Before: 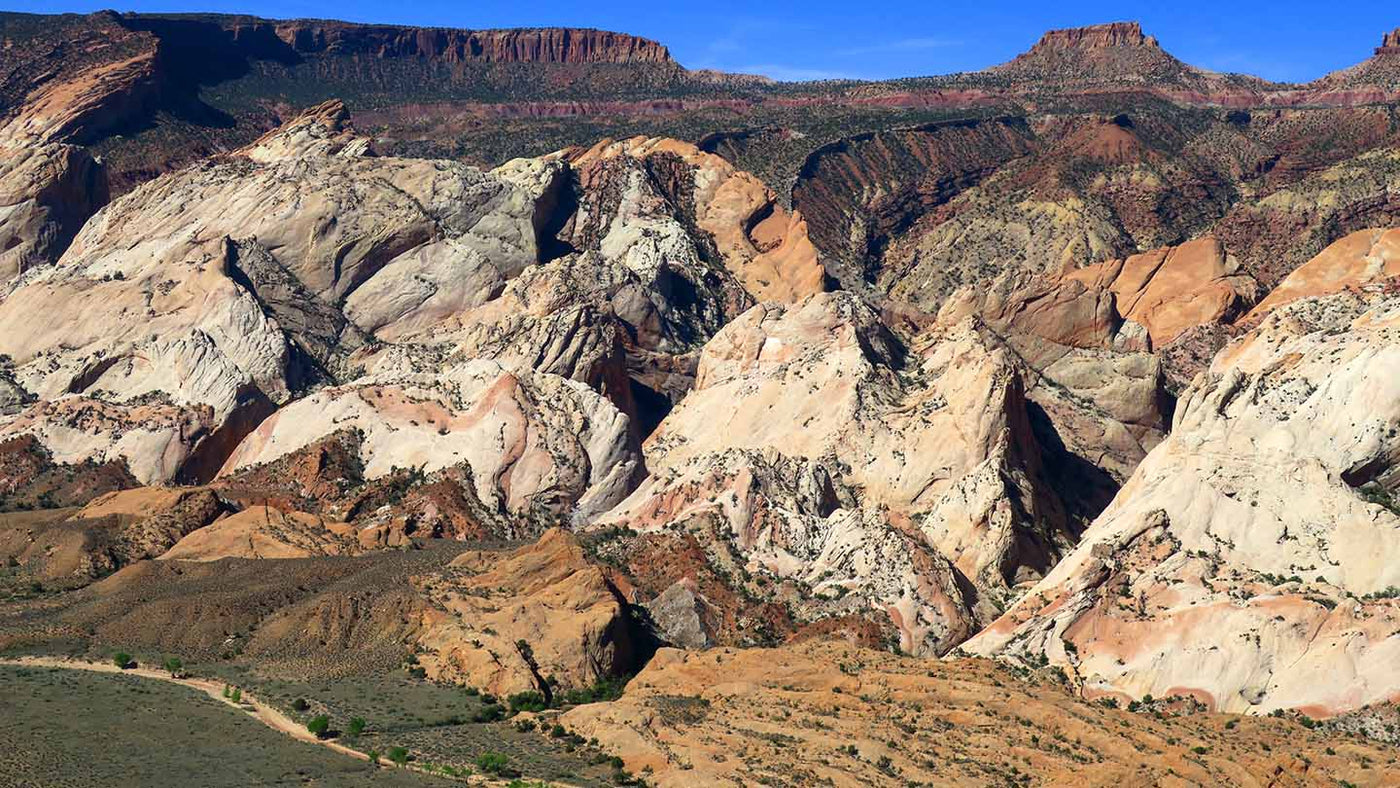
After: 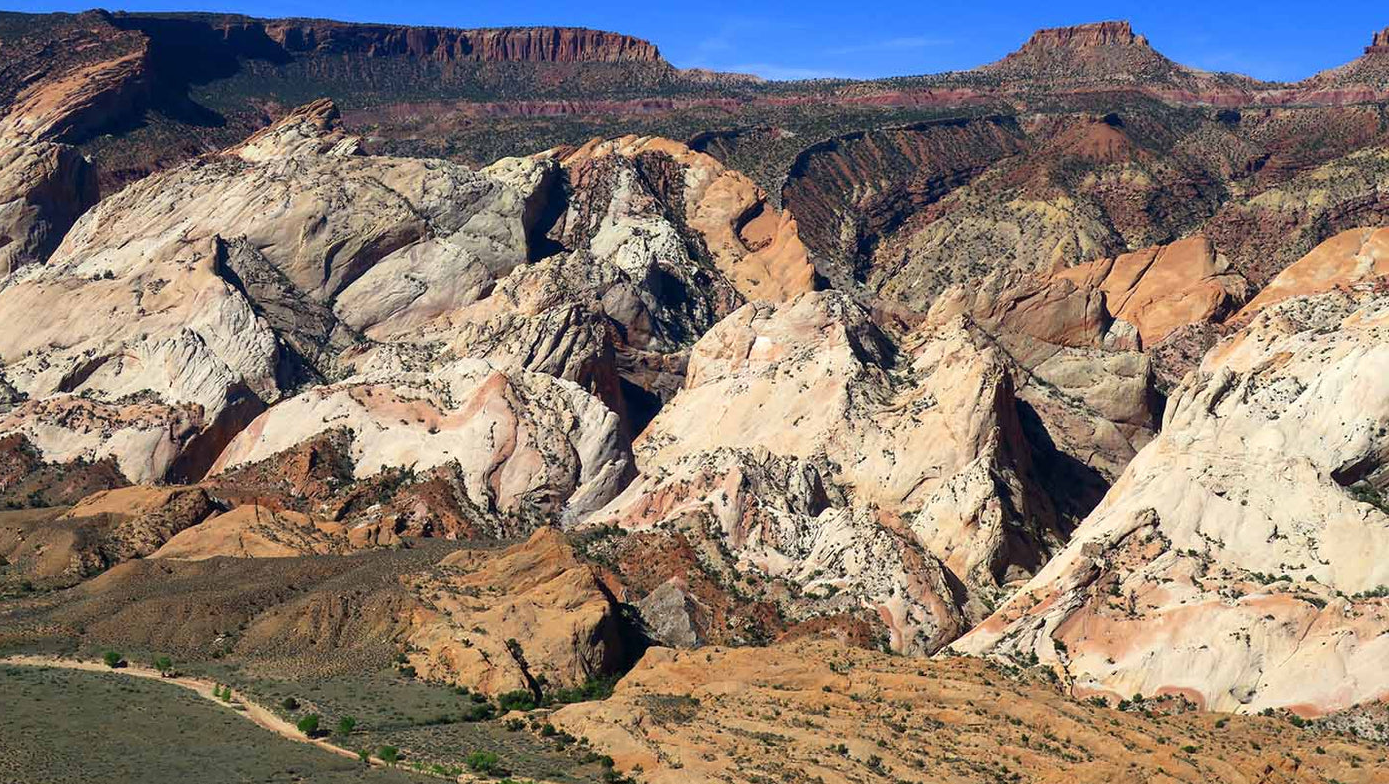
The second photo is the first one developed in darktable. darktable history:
crop and rotate: left 0.748%, top 0.155%, bottom 0.317%
